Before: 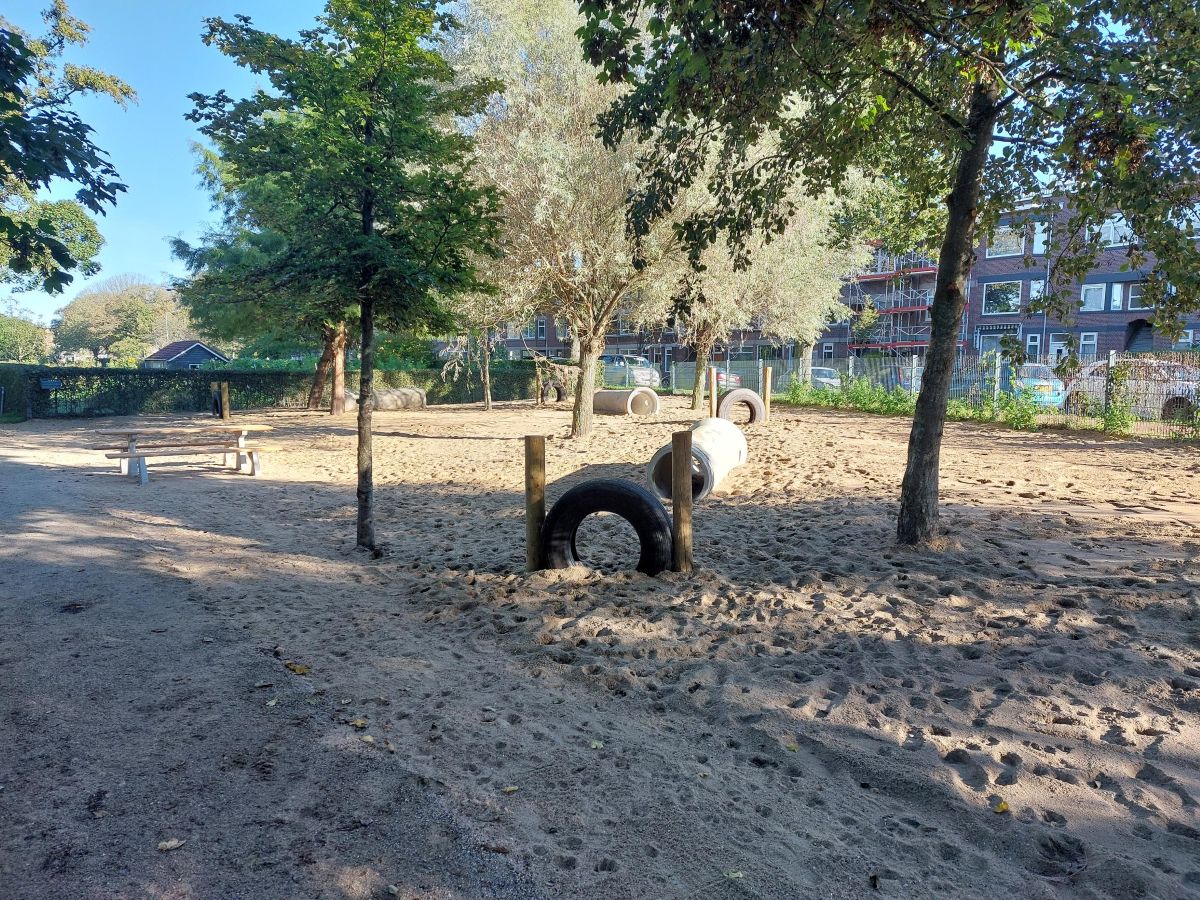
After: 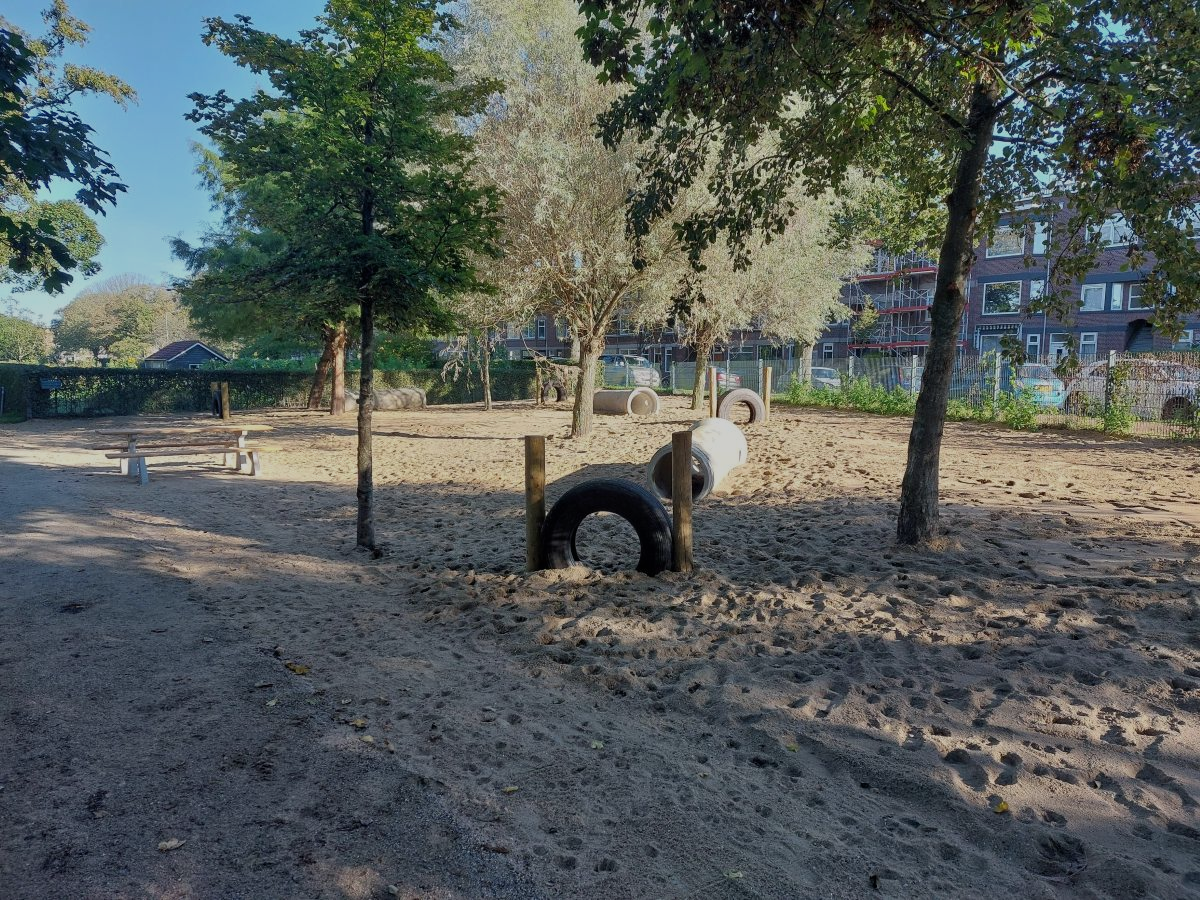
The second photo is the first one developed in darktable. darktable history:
exposure: black level correction 0, exposure -0.689 EV, compensate highlight preservation false
